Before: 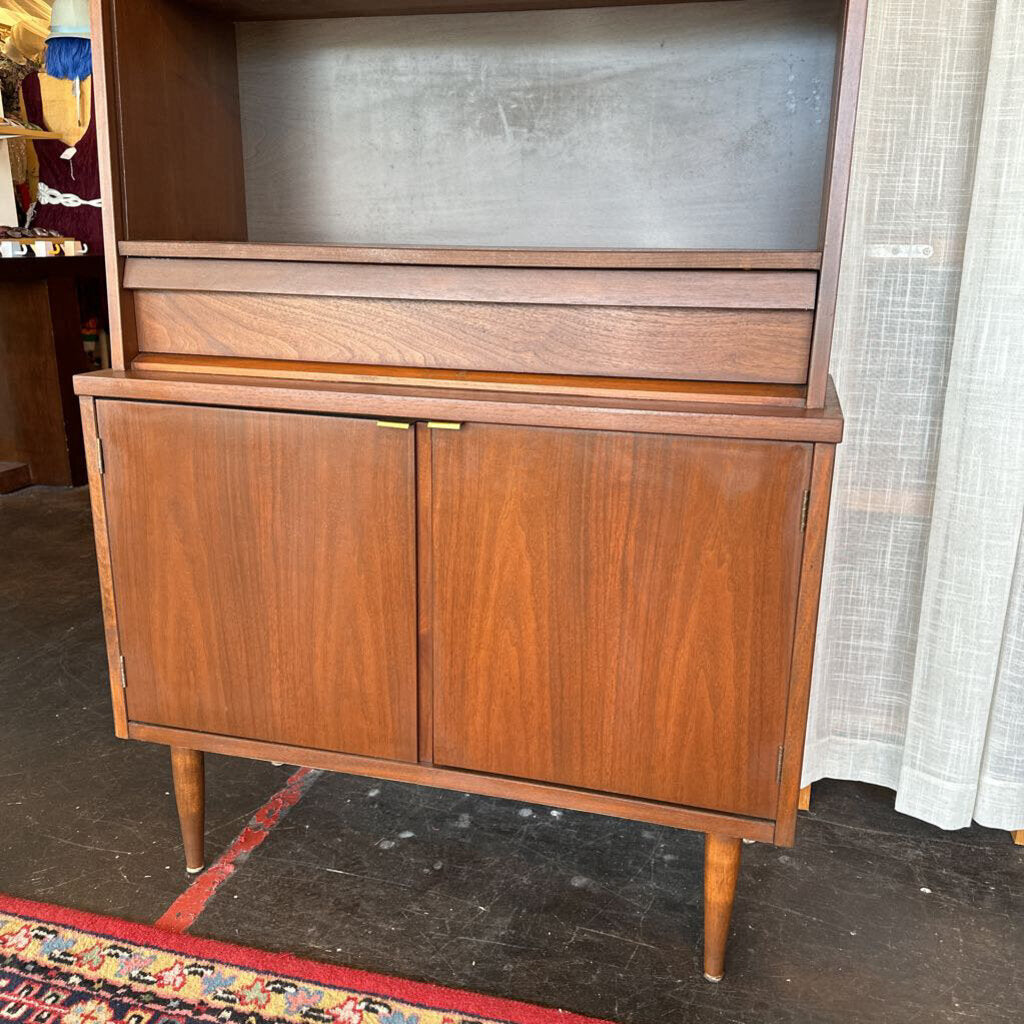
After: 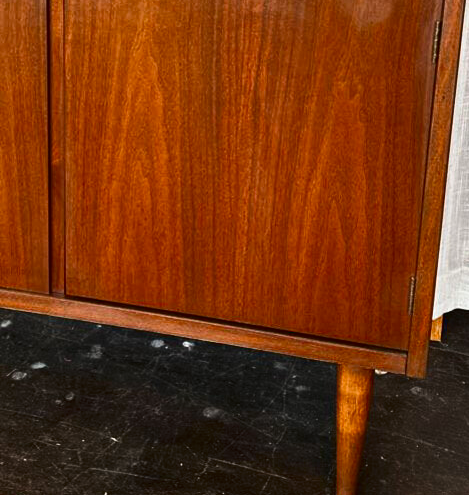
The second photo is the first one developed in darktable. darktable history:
color balance rgb: shadows fall-off 101%, linear chroma grading › mid-tones 7.63%, perceptual saturation grading › mid-tones 11.68%, mask middle-gray fulcrum 22.45%, global vibrance 10.11%, saturation formula JzAzBz (2021)
contrast brightness saturation: contrast 0.19, brightness -0.24, saturation 0.11
crop: left 35.976%, top 45.819%, right 18.162%, bottom 5.807%
